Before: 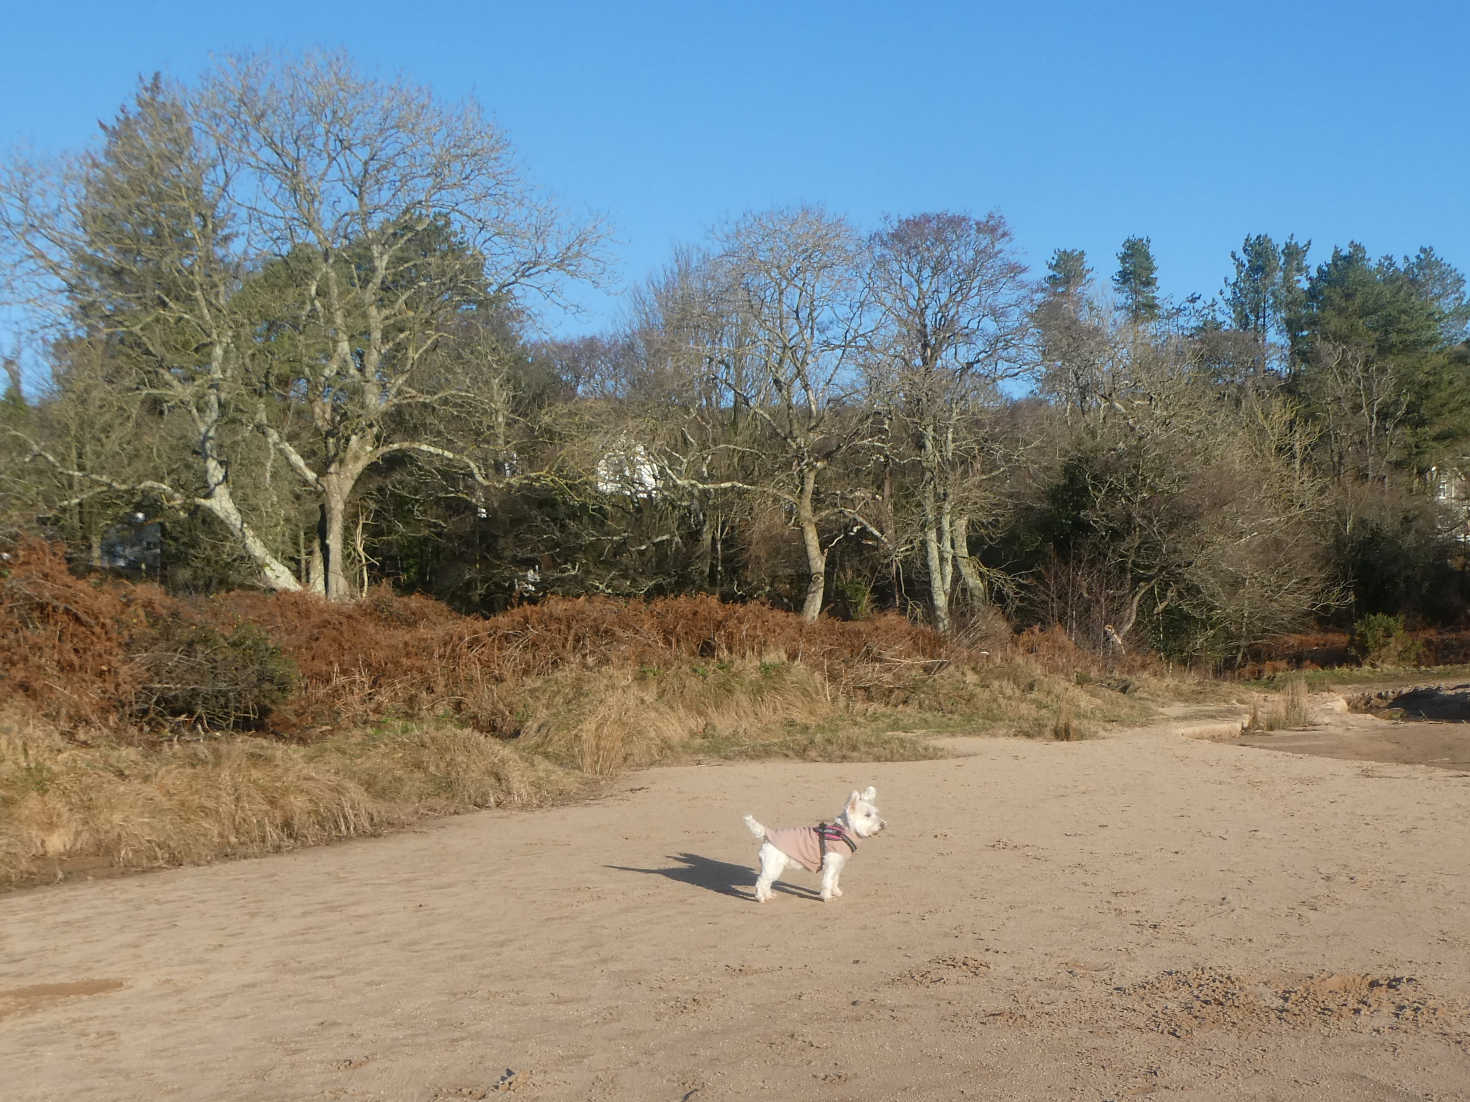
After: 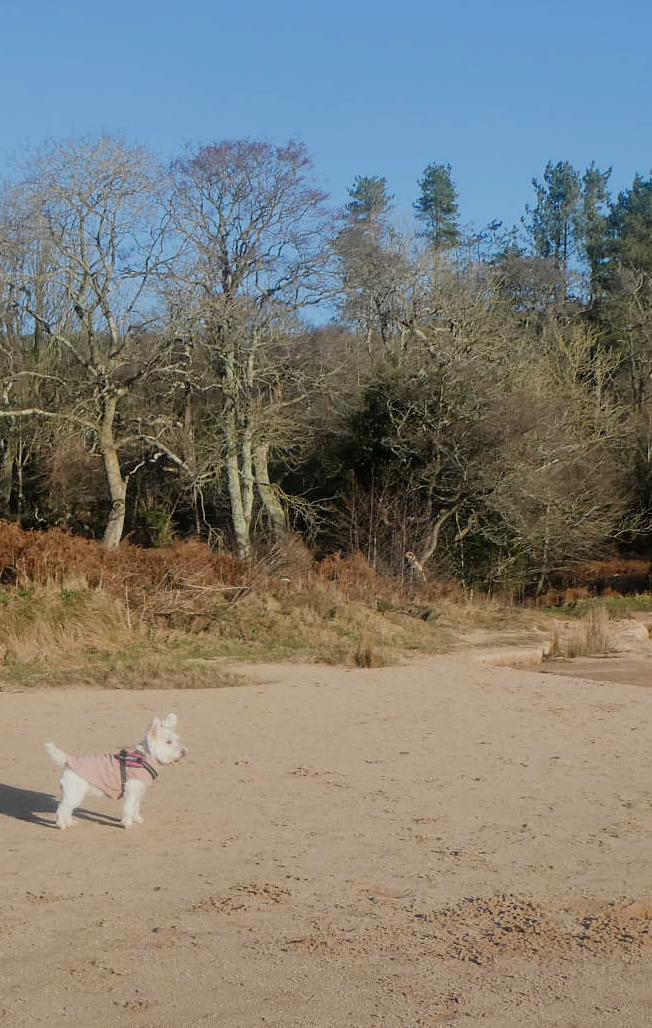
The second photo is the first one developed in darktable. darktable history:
color correction: highlights b* -0.044, saturation 1.06
filmic rgb: black relative exposure -16 EV, white relative exposure 6.91 EV, threshold 5.96 EV, hardness 4.67, enable highlight reconstruction true
crop: left 47.612%, top 6.666%, right 7.995%
